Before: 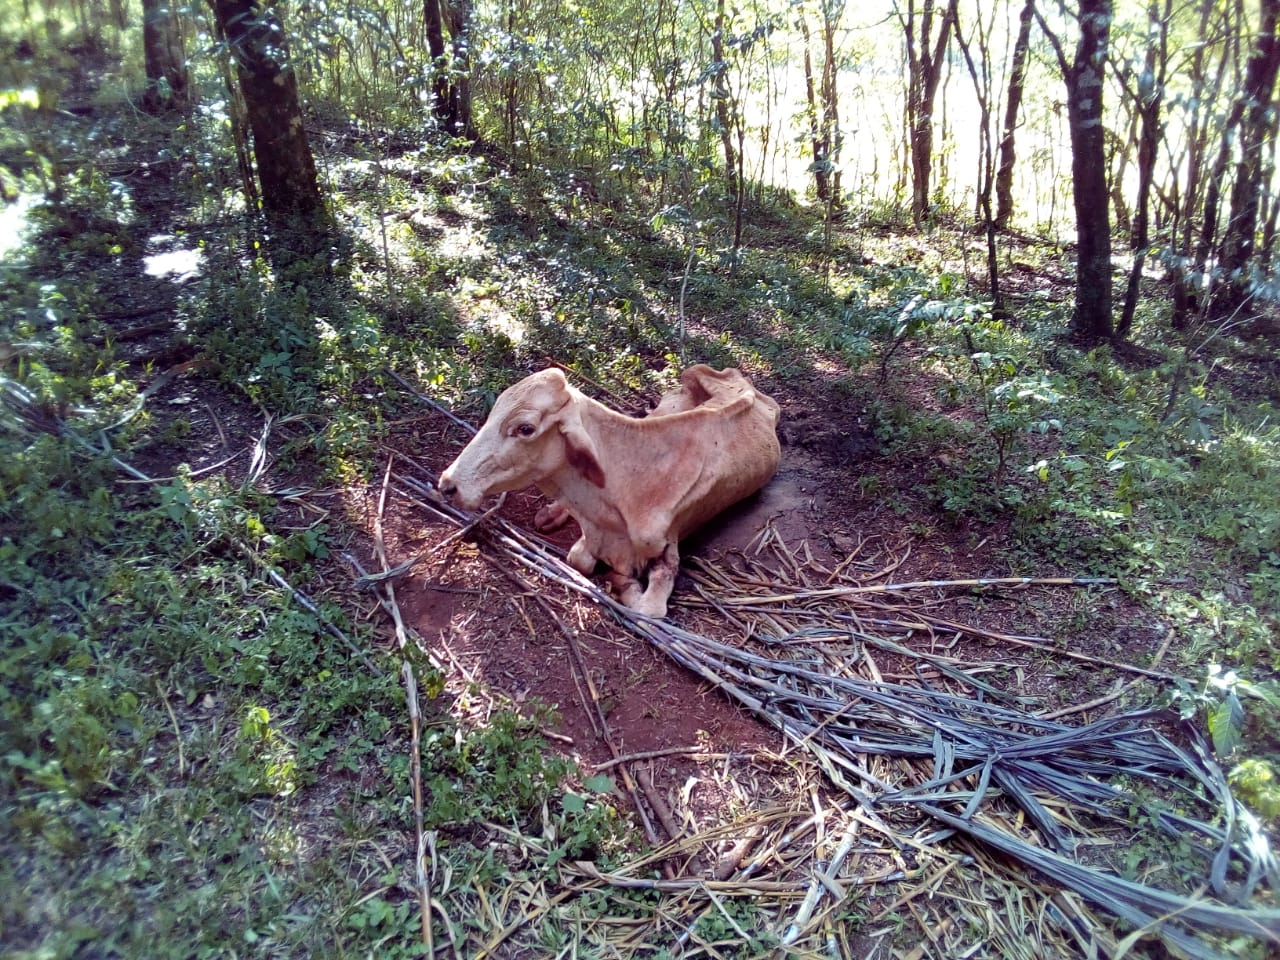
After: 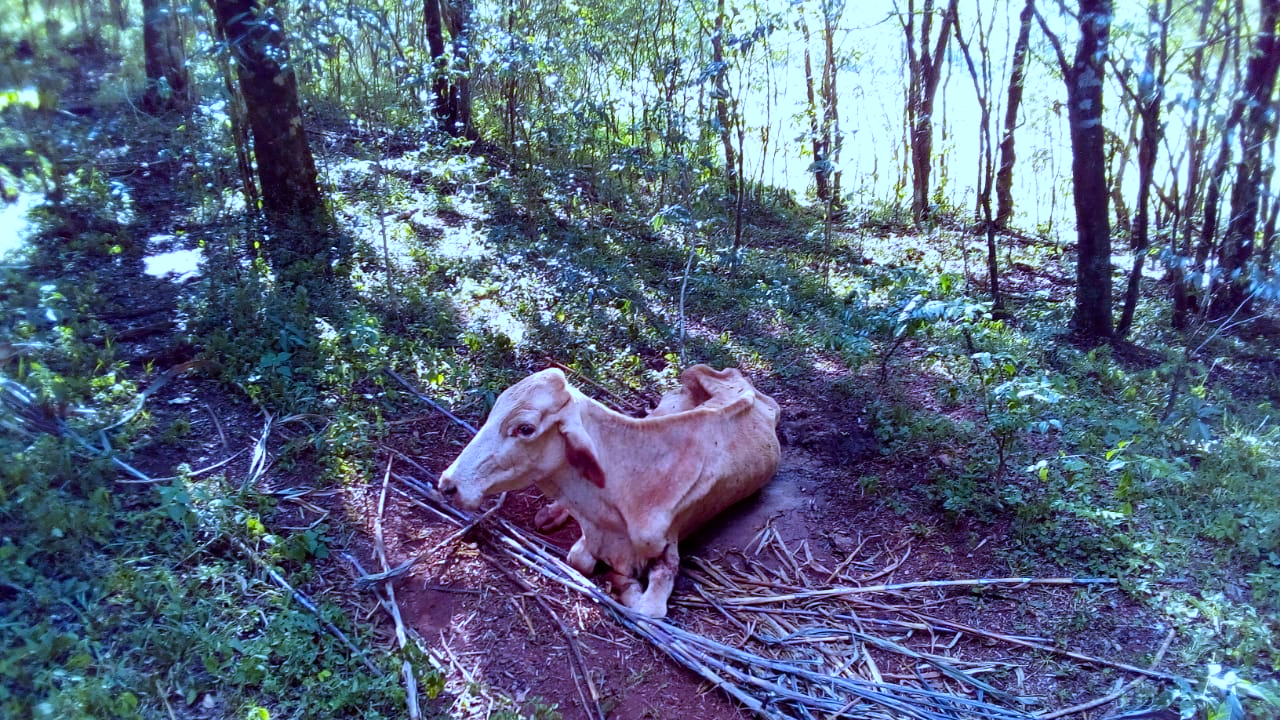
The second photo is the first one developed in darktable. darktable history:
crop: bottom 24.967%
contrast brightness saturation: contrast 0.09, saturation 0.28
white balance: red 0.871, blue 1.249
